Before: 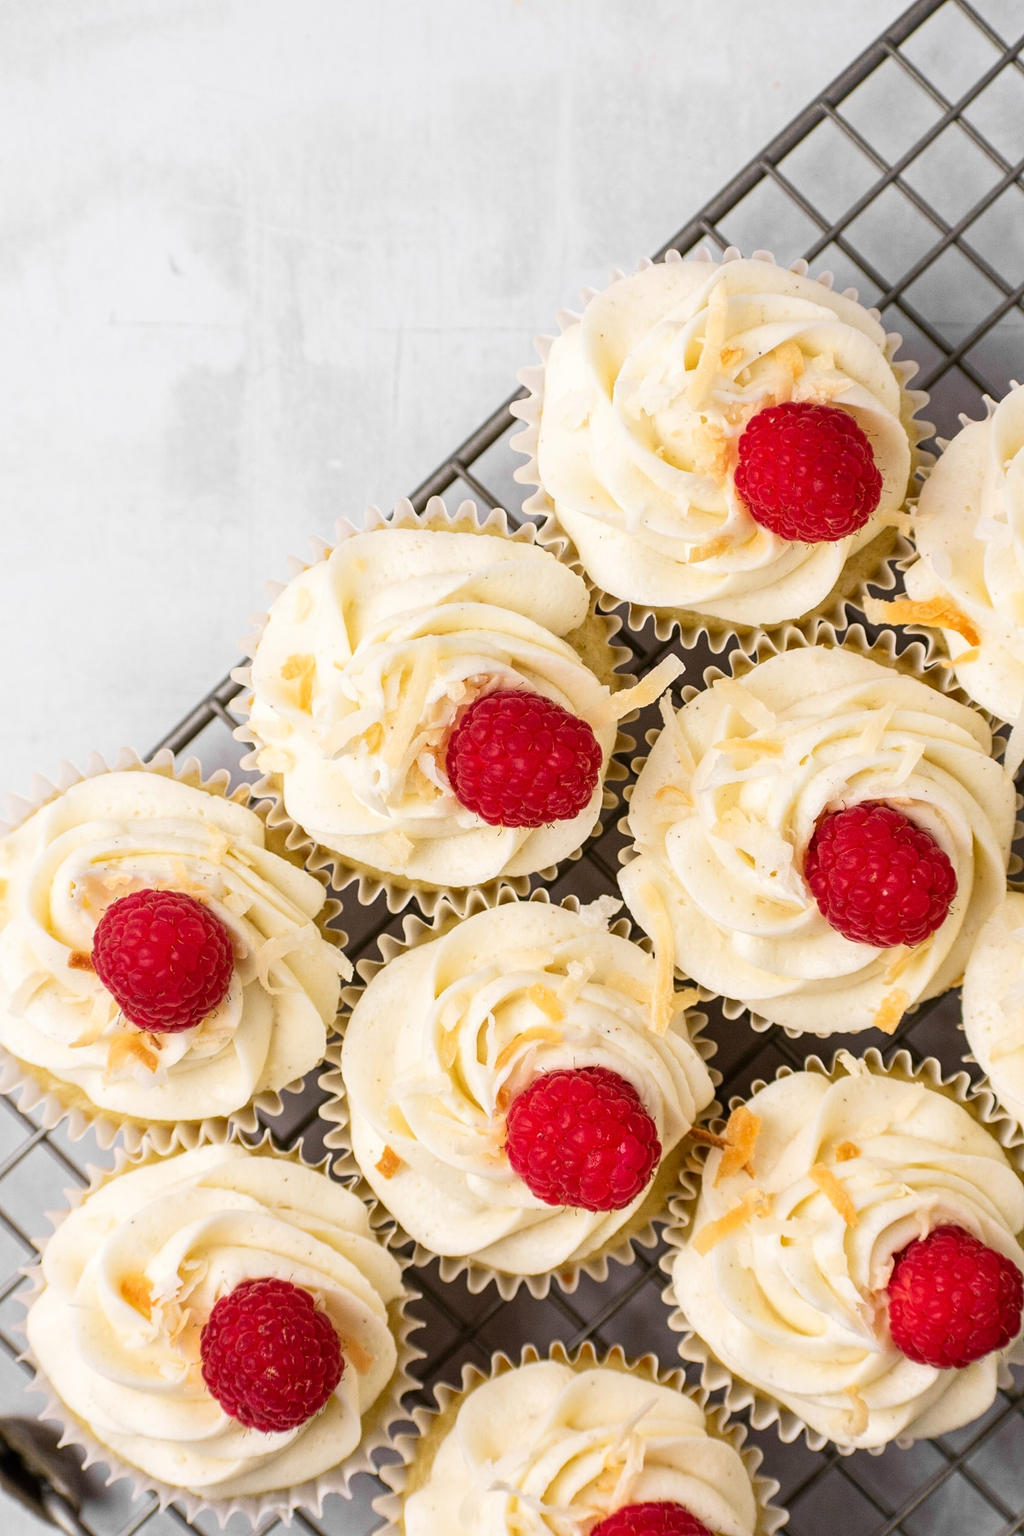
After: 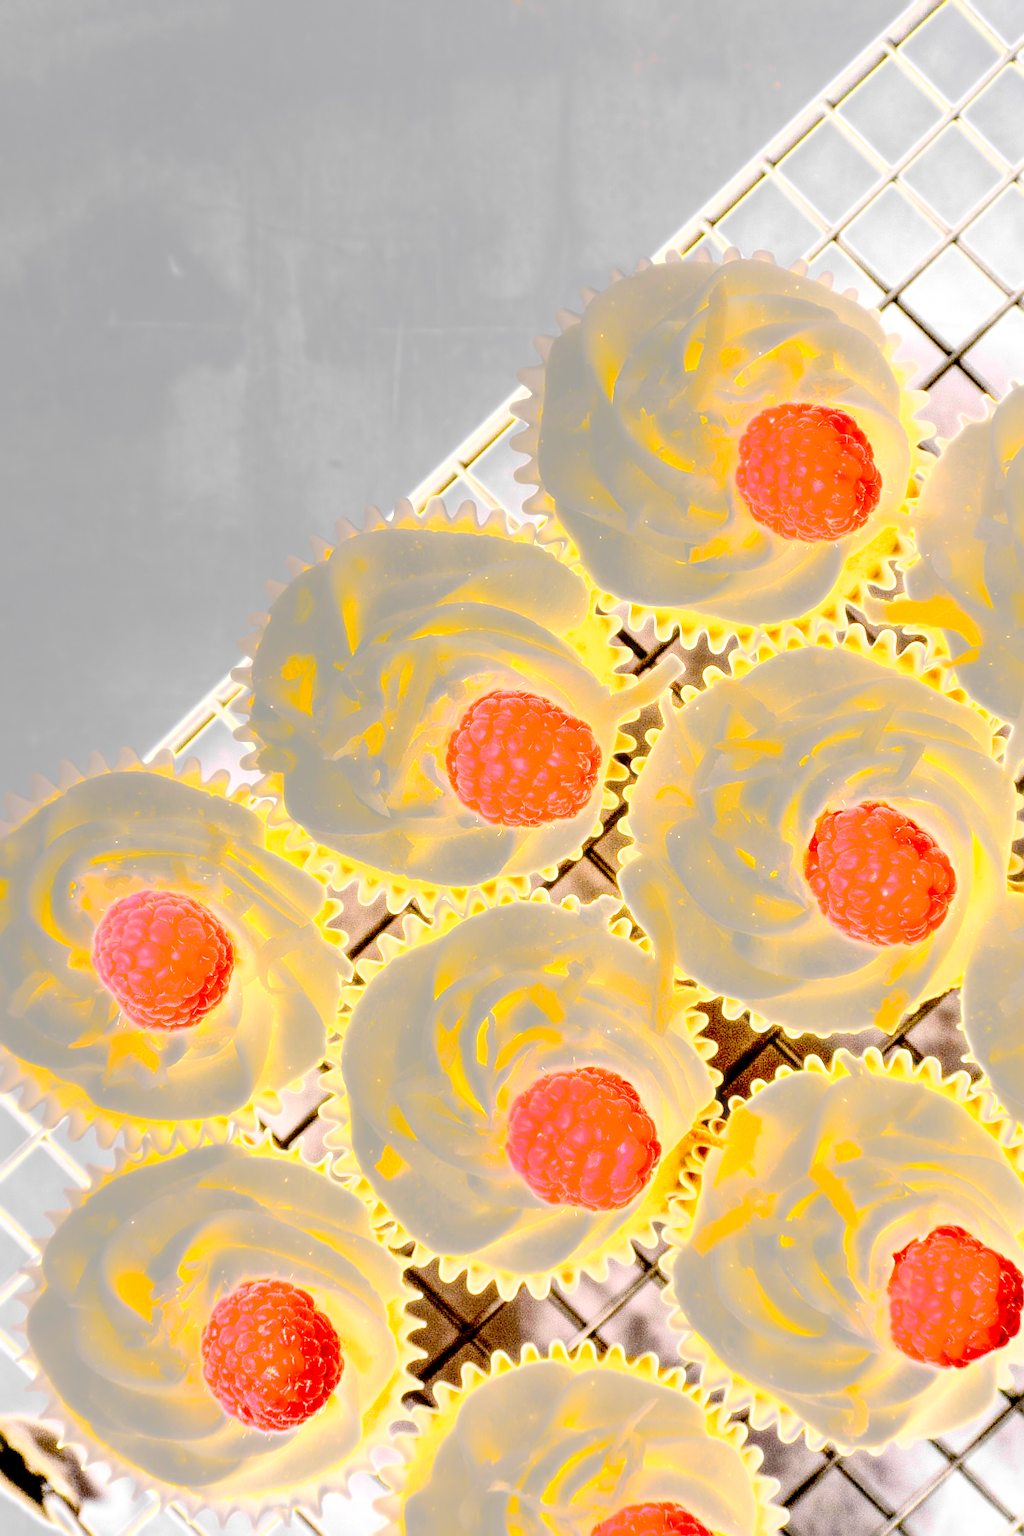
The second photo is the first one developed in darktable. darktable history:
exposure: black level correction 0.016, exposure 1.774 EV, compensate highlight preservation false
sharpen: radius 2.584, amount 0.688
local contrast: on, module defaults
bloom: size 0%, threshold 54.82%, strength 8.31%
